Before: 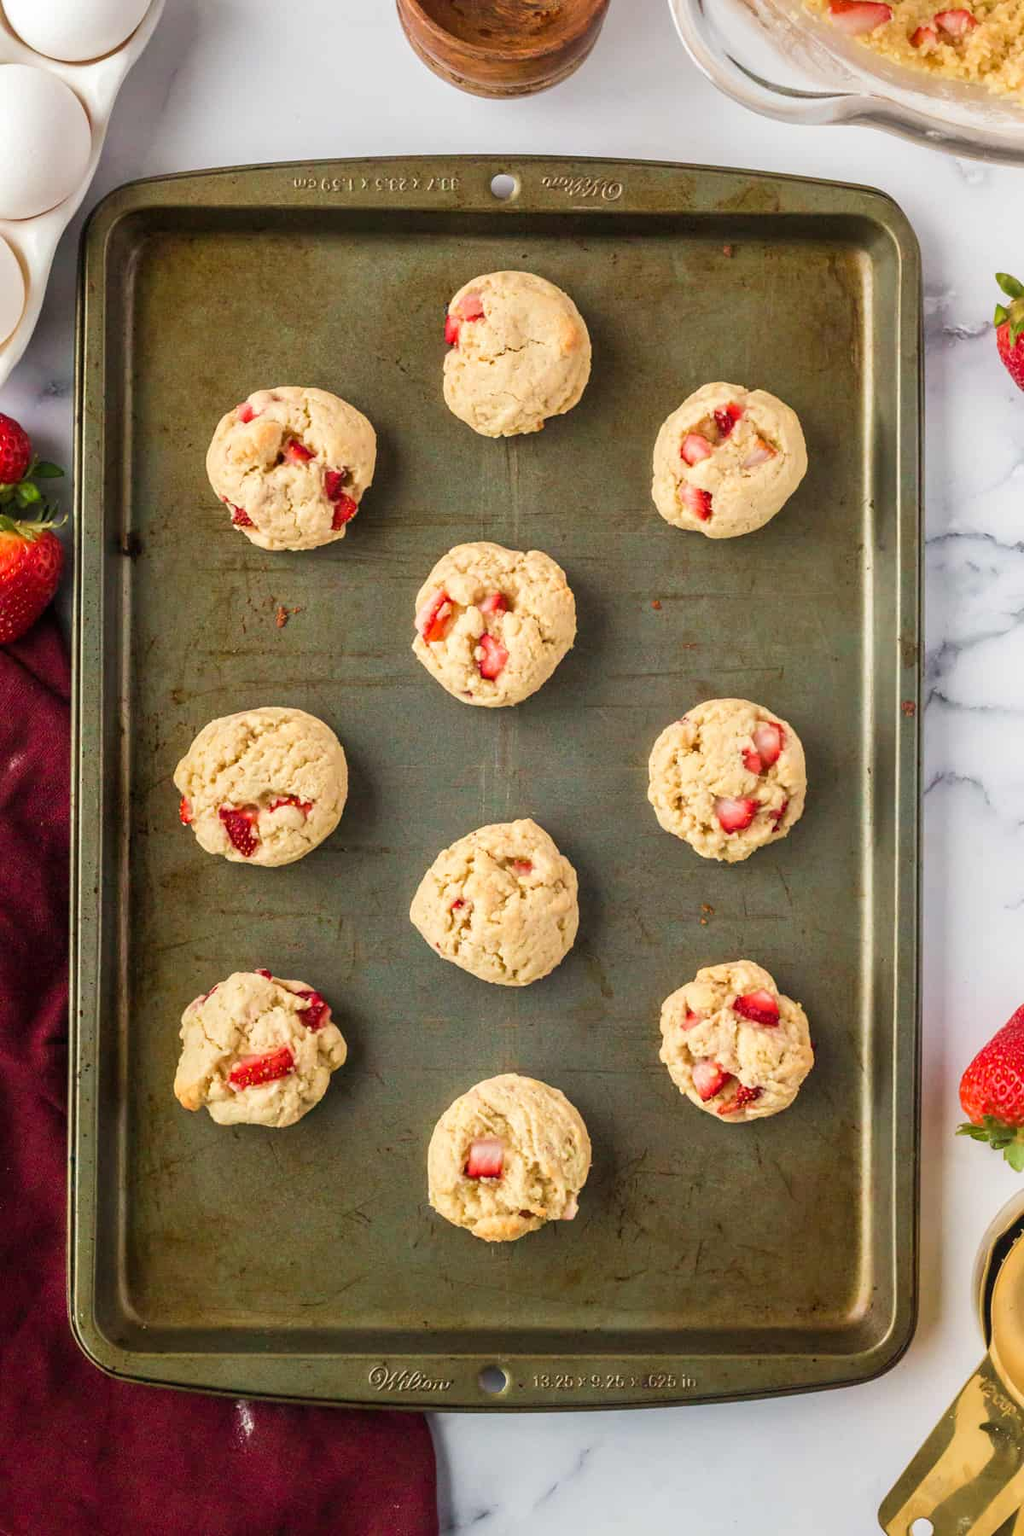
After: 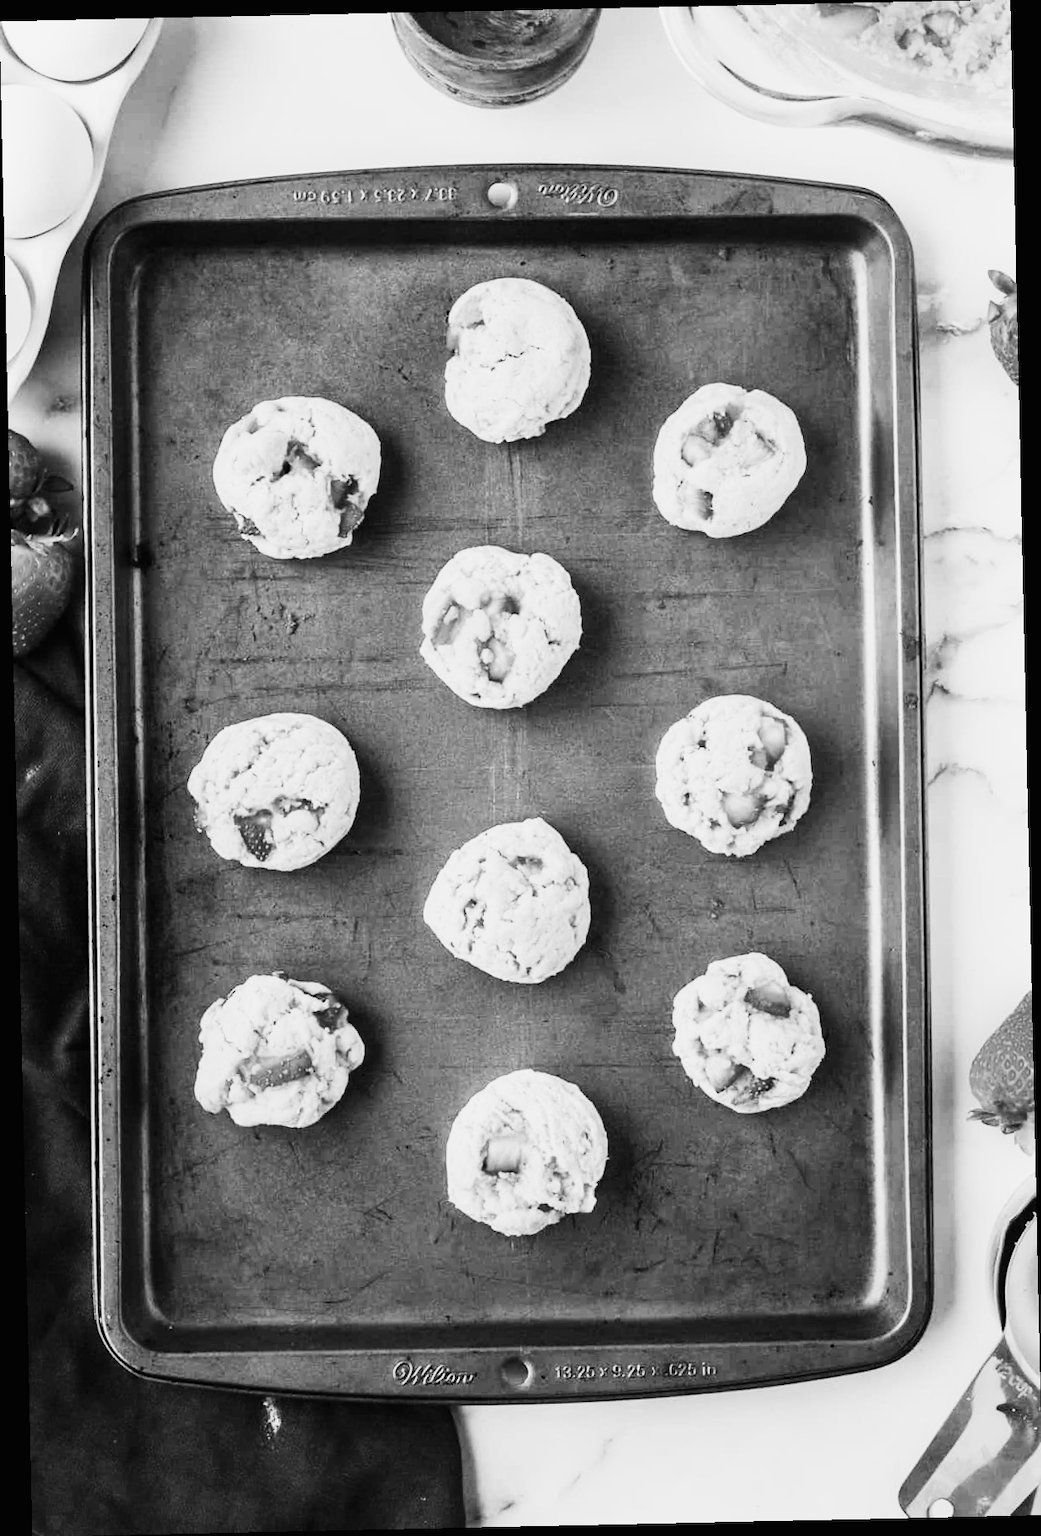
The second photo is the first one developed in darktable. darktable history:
contrast brightness saturation: contrast 0.24, brightness 0.26, saturation 0.39
monochrome: on, module defaults
sigmoid: contrast 1.8, skew -0.2, preserve hue 0%, red attenuation 0.1, red rotation 0.035, green attenuation 0.1, green rotation -0.017, blue attenuation 0.15, blue rotation -0.052, base primaries Rec2020
rotate and perspective: rotation -1.24°, automatic cropping off
